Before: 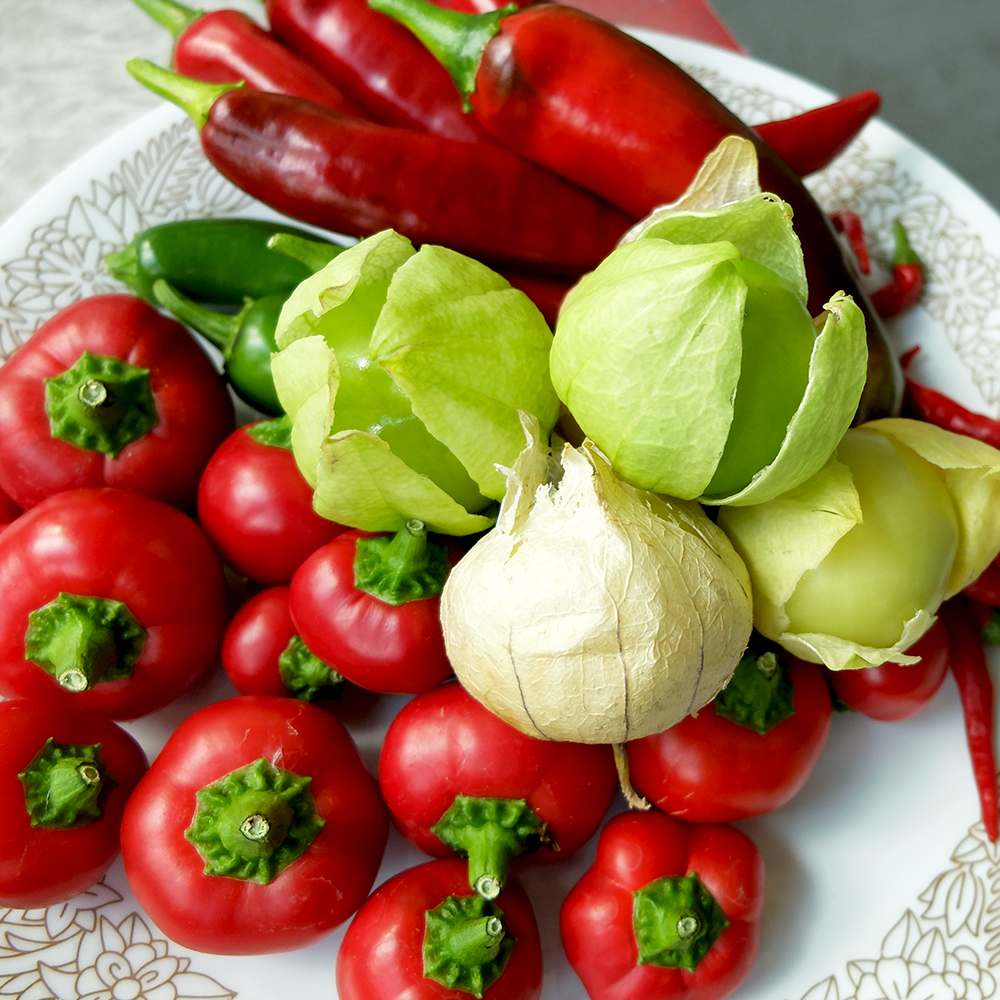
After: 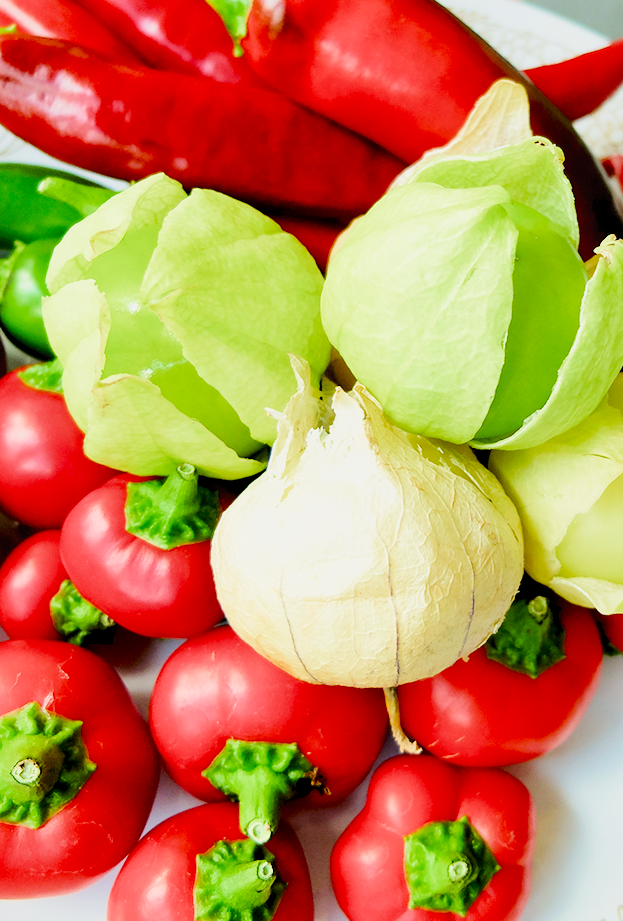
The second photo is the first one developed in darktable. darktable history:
white balance: red 1, blue 1
exposure: black level correction 0, exposure 1.741 EV, compensate exposure bias true, compensate highlight preservation false
local contrast: mode bilateral grid, contrast 20, coarseness 100, detail 150%, midtone range 0.2
filmic rgb: white relative exposure 8 EV, threshold 3 EV, hardness 2.44, latitude 10.07%, contrast 0.72, highlights saturation mix 10%, shadows ↔ highlights balance 1.38%, color science v4 (2020), enable highlight reconstruction true
tone equalizer: -8 EV -0.75 EV, -7 EV -0.7 EV, -6 EV -0.6 EV, -5 EV -0.4 EV, -3 EV 0.4 EV, -2 EV 0.6 EV, -1 EV 0.7 EV, +0 EV 0.75 EV, edges refinement/feathering 500, mask exposure compensation -1.57 EV, preserve details no
crop and rotate: left 22.918%, top 5.629%, right 14.711%, bottom 2.247%
